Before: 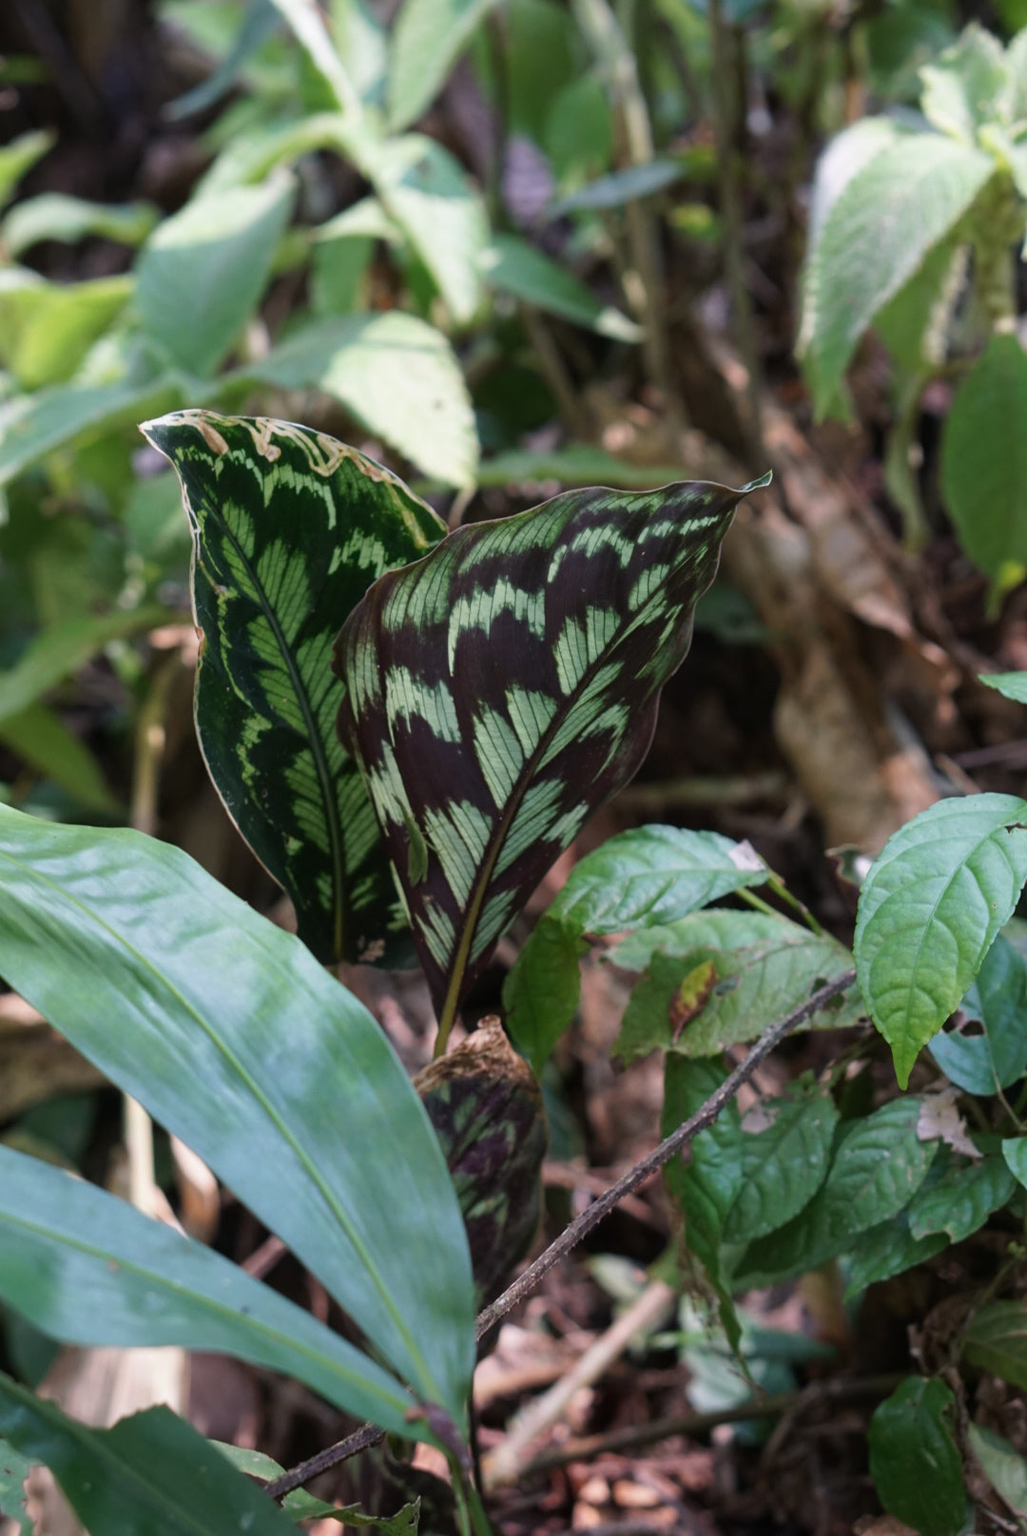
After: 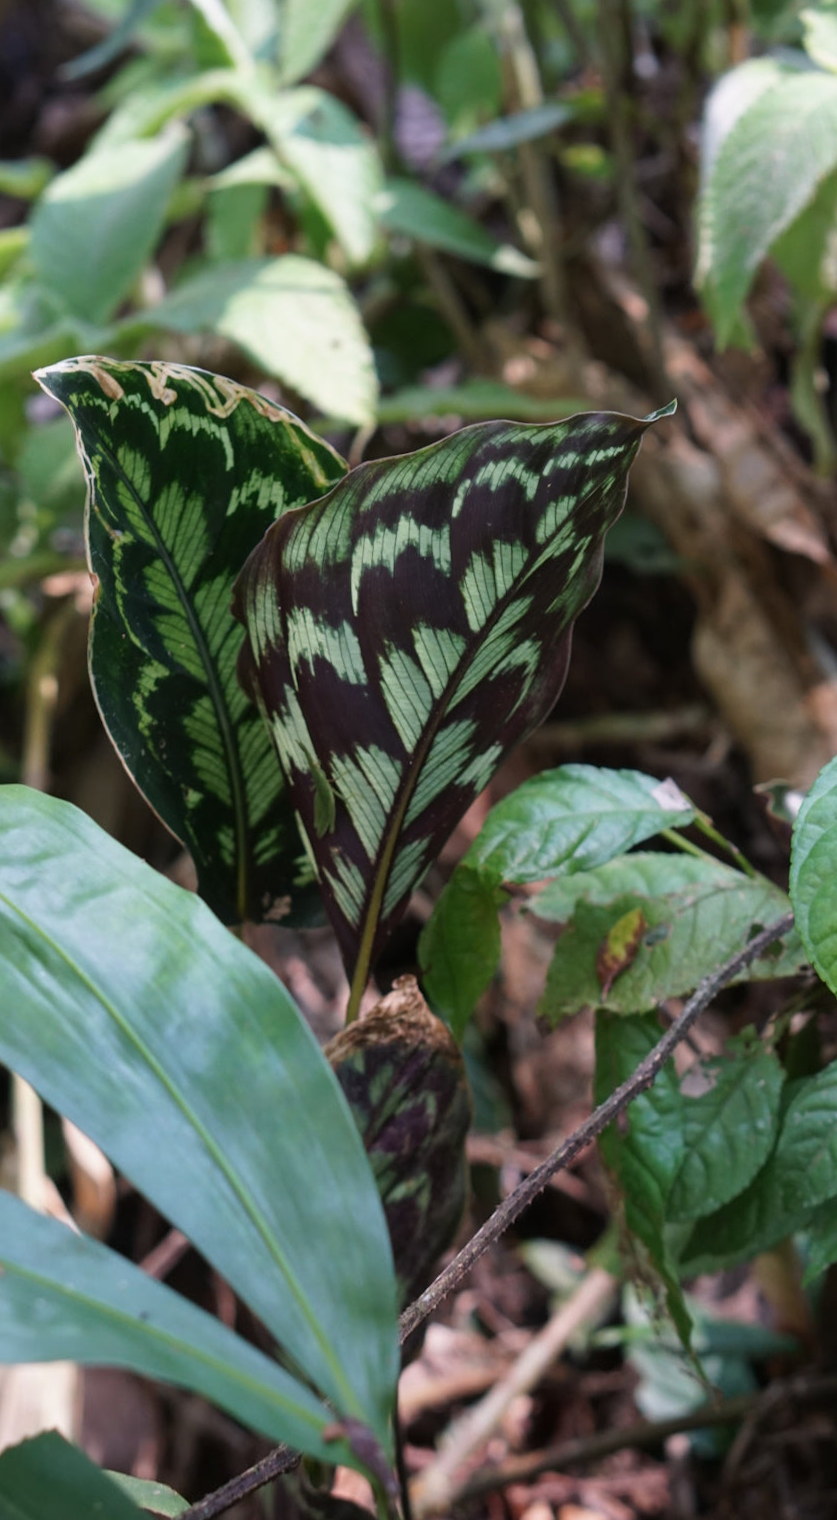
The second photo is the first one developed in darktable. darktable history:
crop: left 7.598%, right 7.873%
rotate and perspective: rotation -1.68°, lens shift (vertical) -0.146, crop left 0.049, crop right 0.912, crop top 0.032, crop bottom 0.96
